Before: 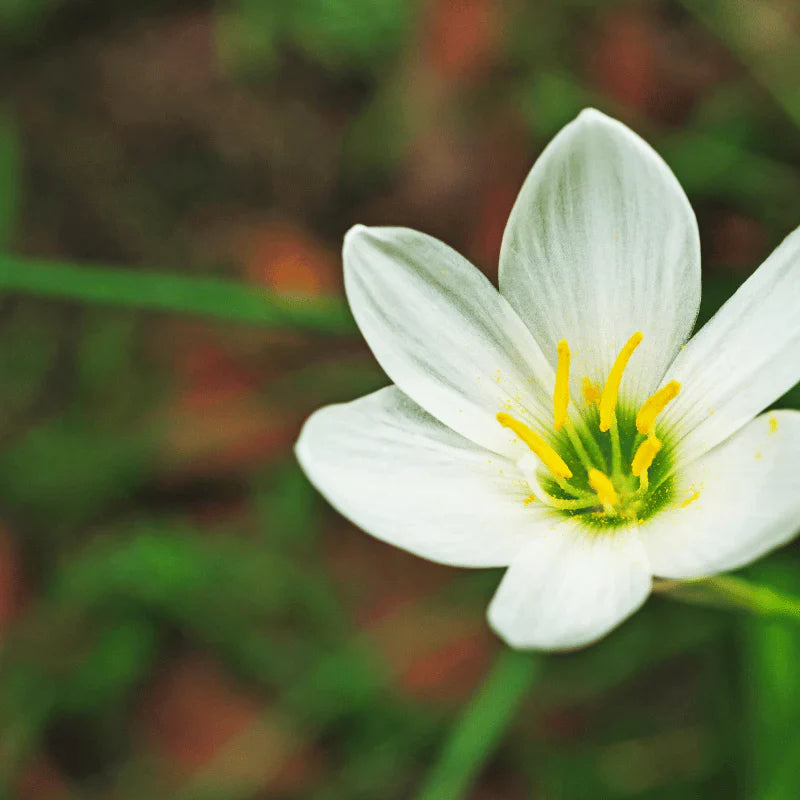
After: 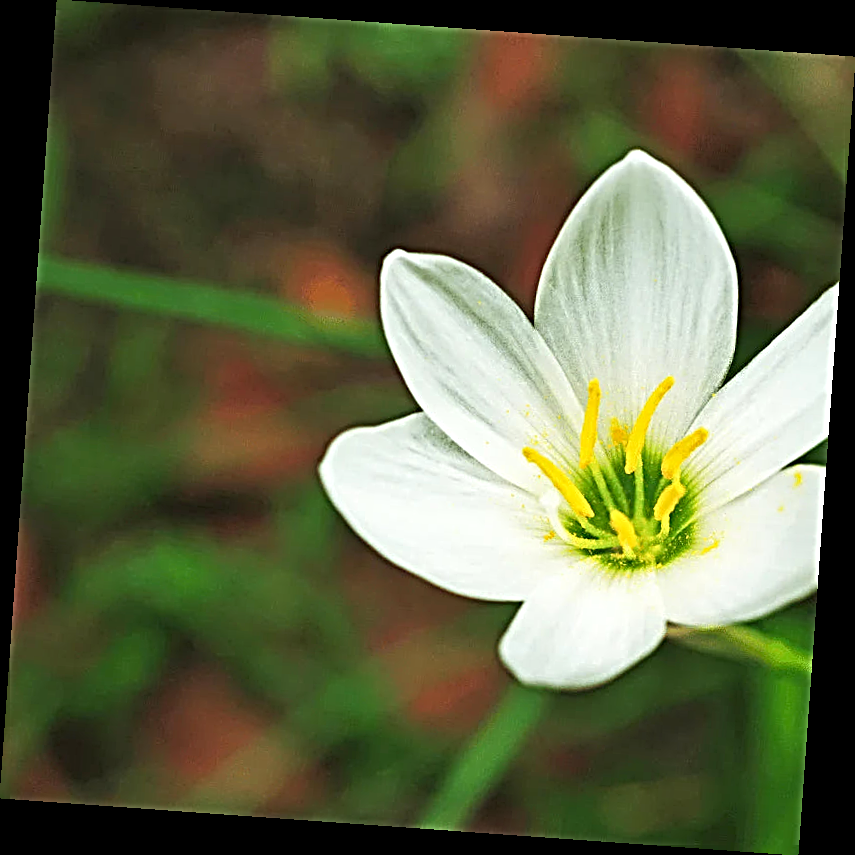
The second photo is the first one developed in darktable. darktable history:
sharpen: radius 3.69, amount 0.928
exposure: black level correction 0.002, exposure 0.15 EV, compensate highlight preservation false
rotate and perspective: rotation 4.1°, automatic cropping off
